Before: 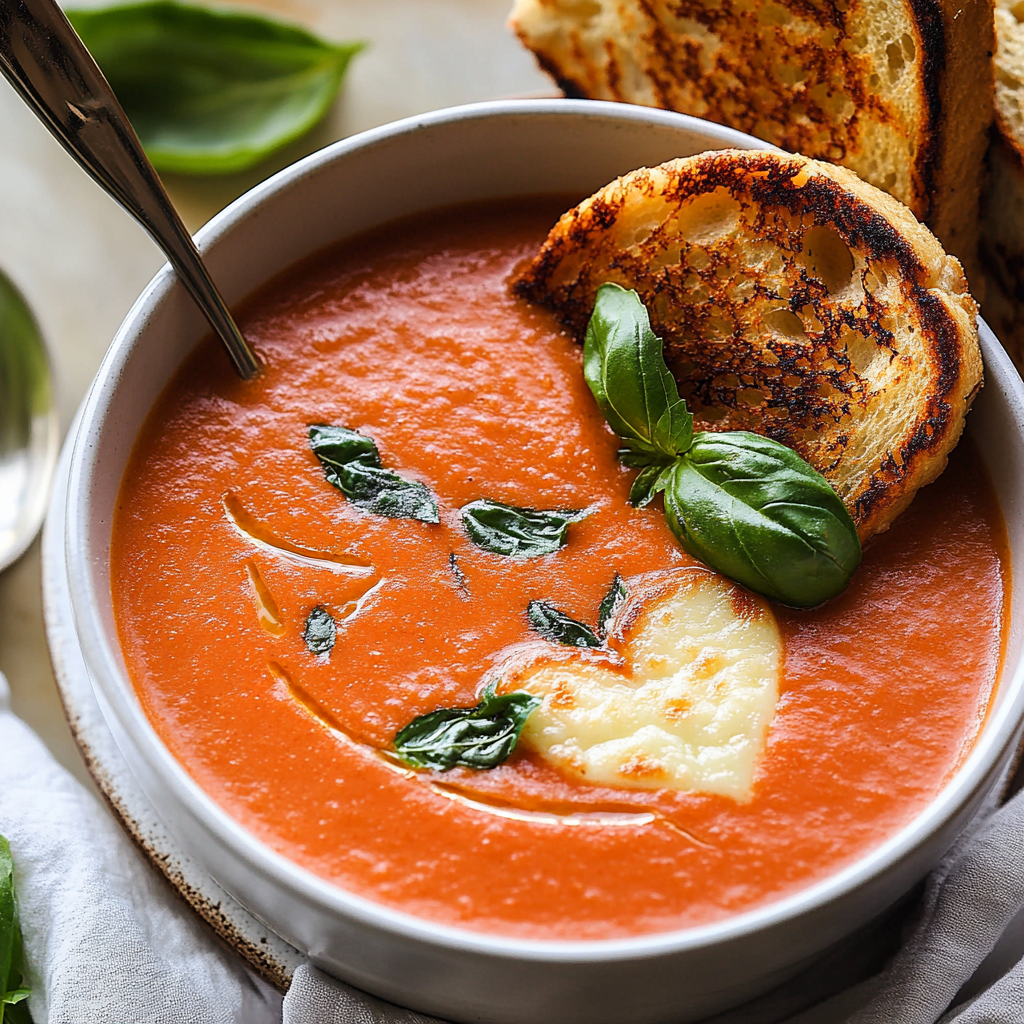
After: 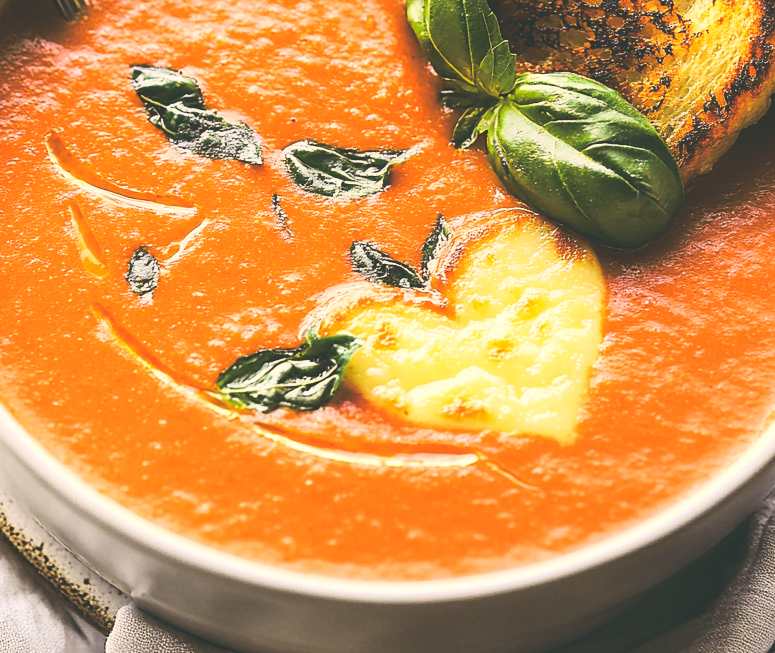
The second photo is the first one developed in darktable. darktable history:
exposure: black level correction -0.041, exposure 0.064 EV, compensate highlight preservation false
tone curve: curves: ch0 [(0.003, 0.023) (0.071, 0.052) (0.236, 0.197) (0.466, 0.557) (0.631, 0.764) (0.806, 0.906) (1, 1)]; ch1 [(0, 0) (0.262, 0.227) (0.417, 0.386) (0.469, 0.467) (0.502, 0.51) (0.528, 0.521) (0.573, 0.555) (0.605, 0.621) (0.644, 0.671) (0.686, 0.728) (0.994, 0.987)]; ch2 [(0, 0) (0.262, 0.188) (0.385, 0.353) (0.427, 0.424) (0.495, 0.502) (0.531, 0.555) (0.583, 0.632) (0.644, 0.748) (1, 1)], color space Lab, independent channels, preserve colors none
rgb levels: mode RGB, independent channels, levels [[0, 0.474, 1], [0, 0.5, 1], [0, 0.5, 1]]
color balance: lift [1.005, 0.99, 1.007, 1.01], gamma [1, 0.979, 1.011, 1.021], gain [0.923, 1.098, 1.025, 0.902], input saturation 90.45%, contrast 7.73%, output saturation 105.91%
crop and rotate: left 17.299%, top 35.115%, right 7.015%, bottom 1.024%
